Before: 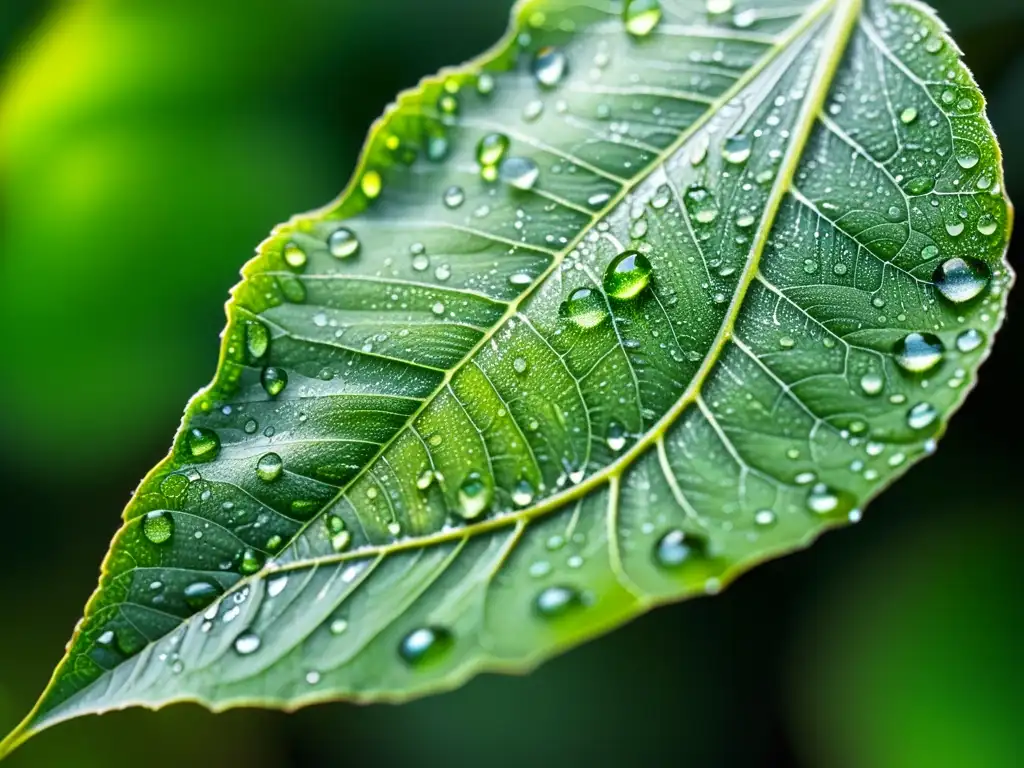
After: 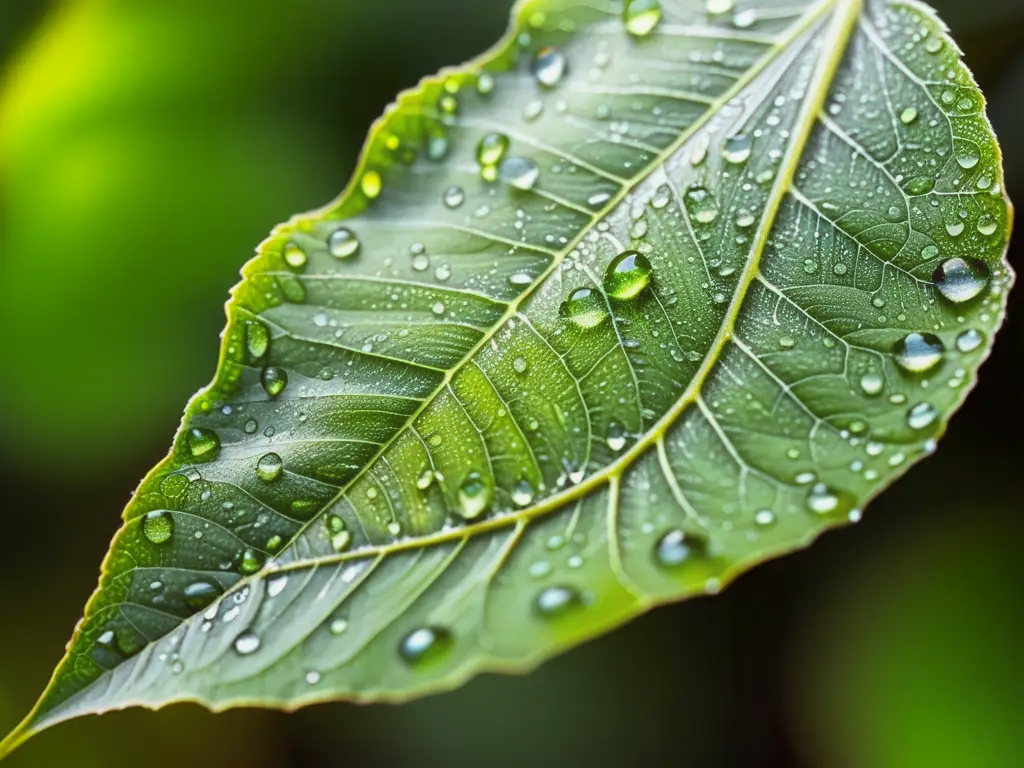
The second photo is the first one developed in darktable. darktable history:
rgb levels: mode RGB, independent channels, levels [[0, 0.474, 1], [0, 0.5, 1], [0, 0.5, 1]]
contrast equalizer: octaves 7, y [[0.6 ×6], [0.55 ×6], [0 ×6], [0 ×6], [0 ×6]], mix -0.3
